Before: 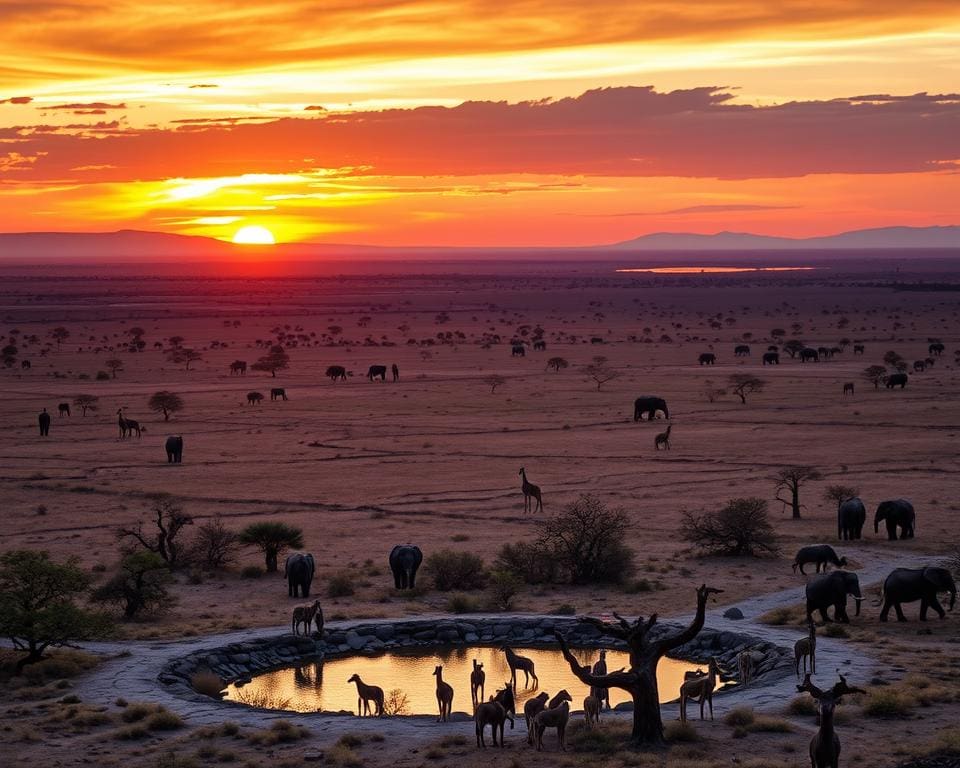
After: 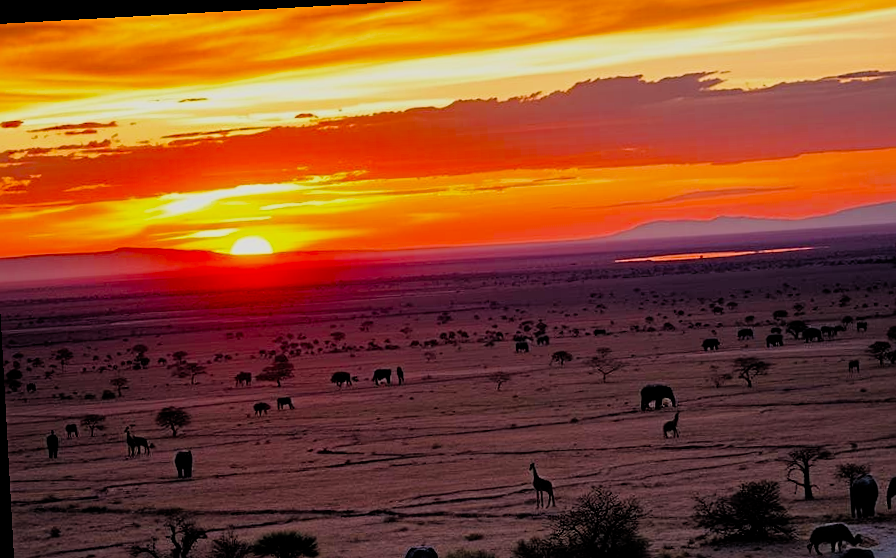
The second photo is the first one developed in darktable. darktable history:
sharpen: radius 2.167, amount 0.381, threshold 0
rotate and perspective: rotation -3.18°, automatic cropping off
crop: left 1.509%, top 3.452%, right 7.696%, bottom 28.452%
filmic rgb: black relative exposure -7.6 EV, white relative exposure 4.64 EV, threshold 3 EV, target black luminance 0%, hardness 3.55, latitude 50.51%, contrast 1.033, highlights saturation mix 10%, shadows ↔ highlights balance -0.198%, color science v4 (2020), enable highlight reconstruction true
